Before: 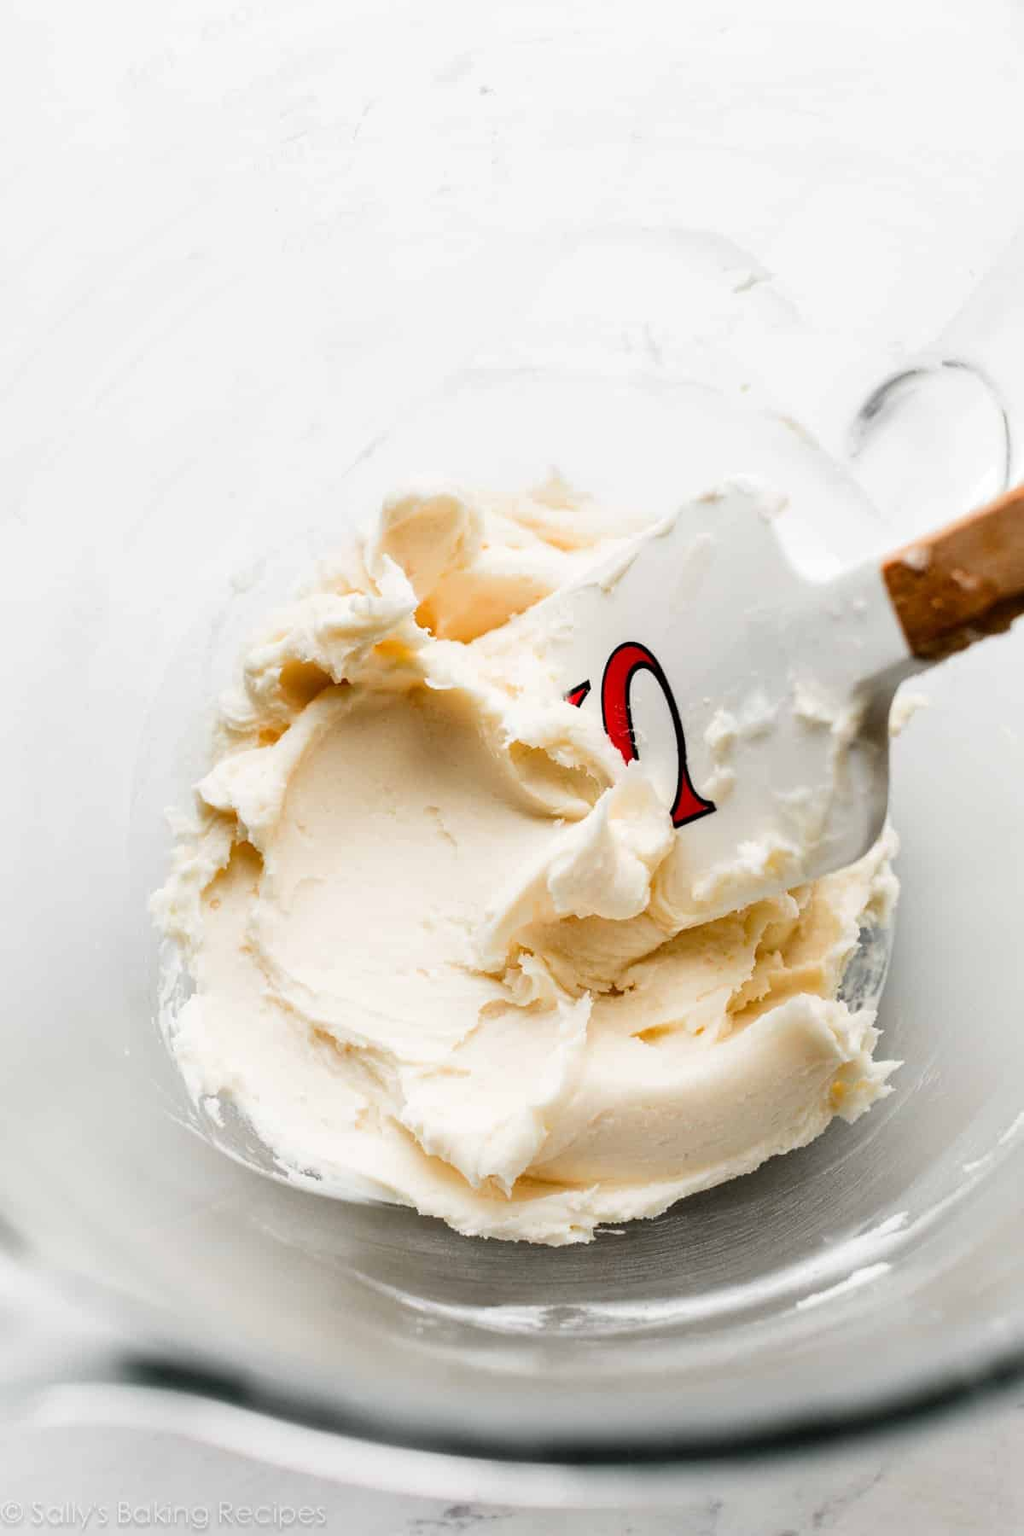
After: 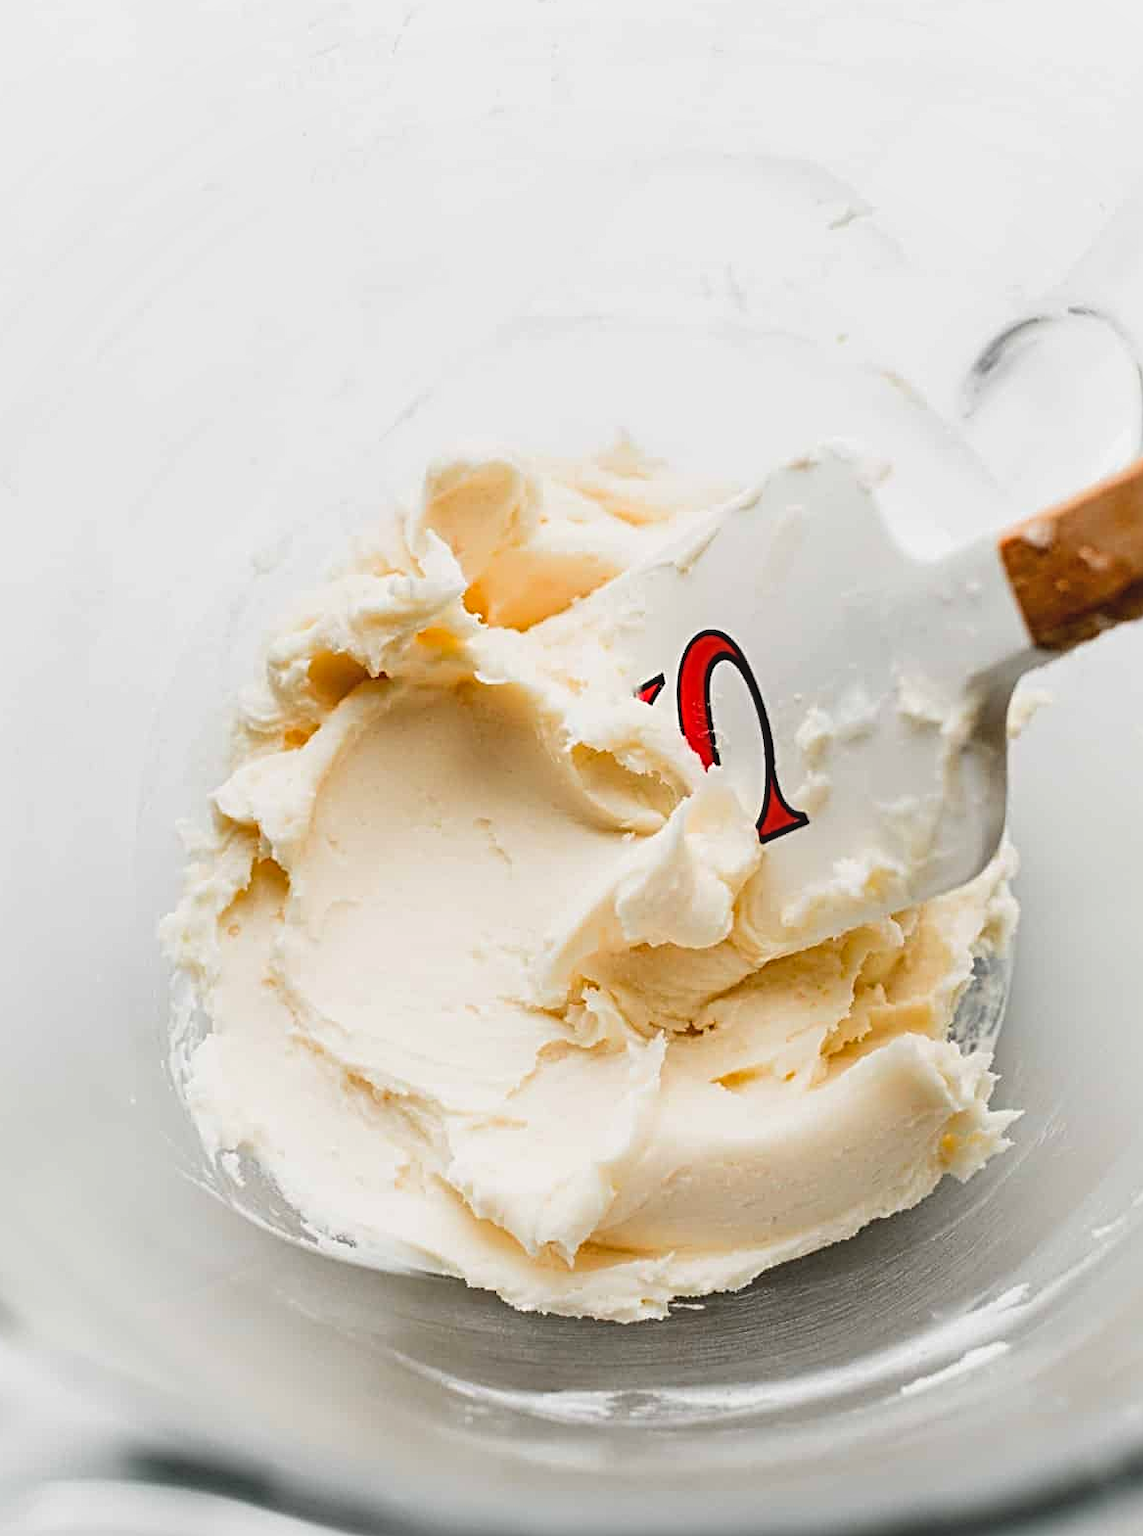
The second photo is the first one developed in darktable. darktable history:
crop: left 1.134%, top 6.106%, right 1.496%, bottom 6.708%
contrast brightness saturation: contrast -0.102, brightness 0.042, saturation 0.077
sharpen: radius 3.983
vignetting: brightness 0.034, saturation 0.003
